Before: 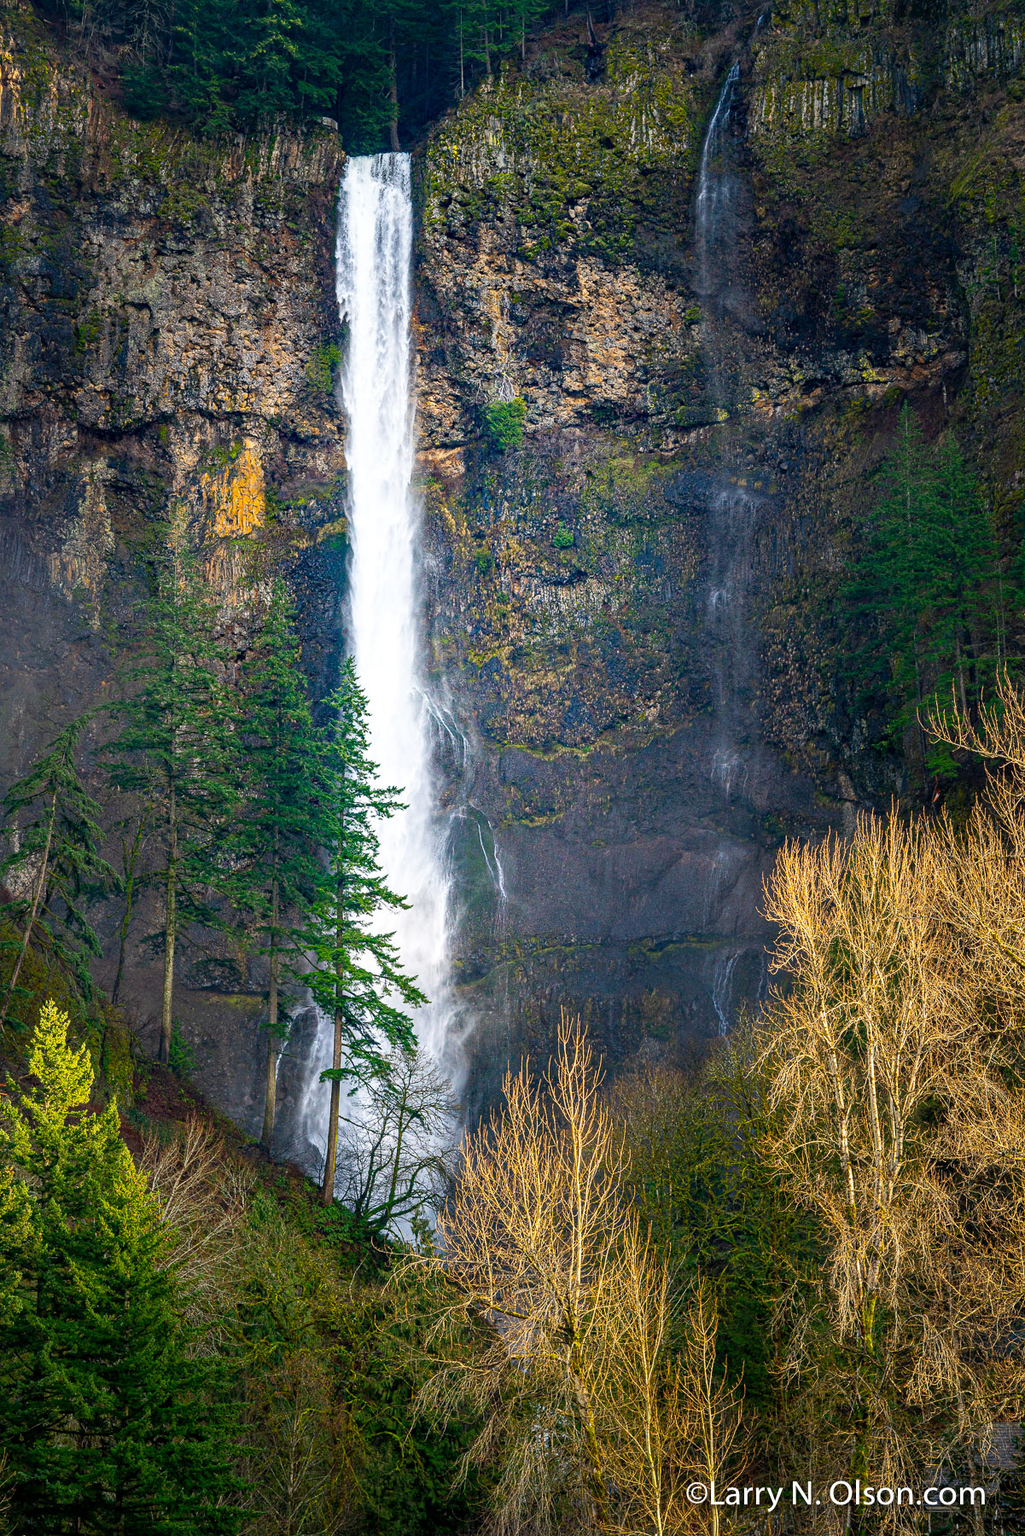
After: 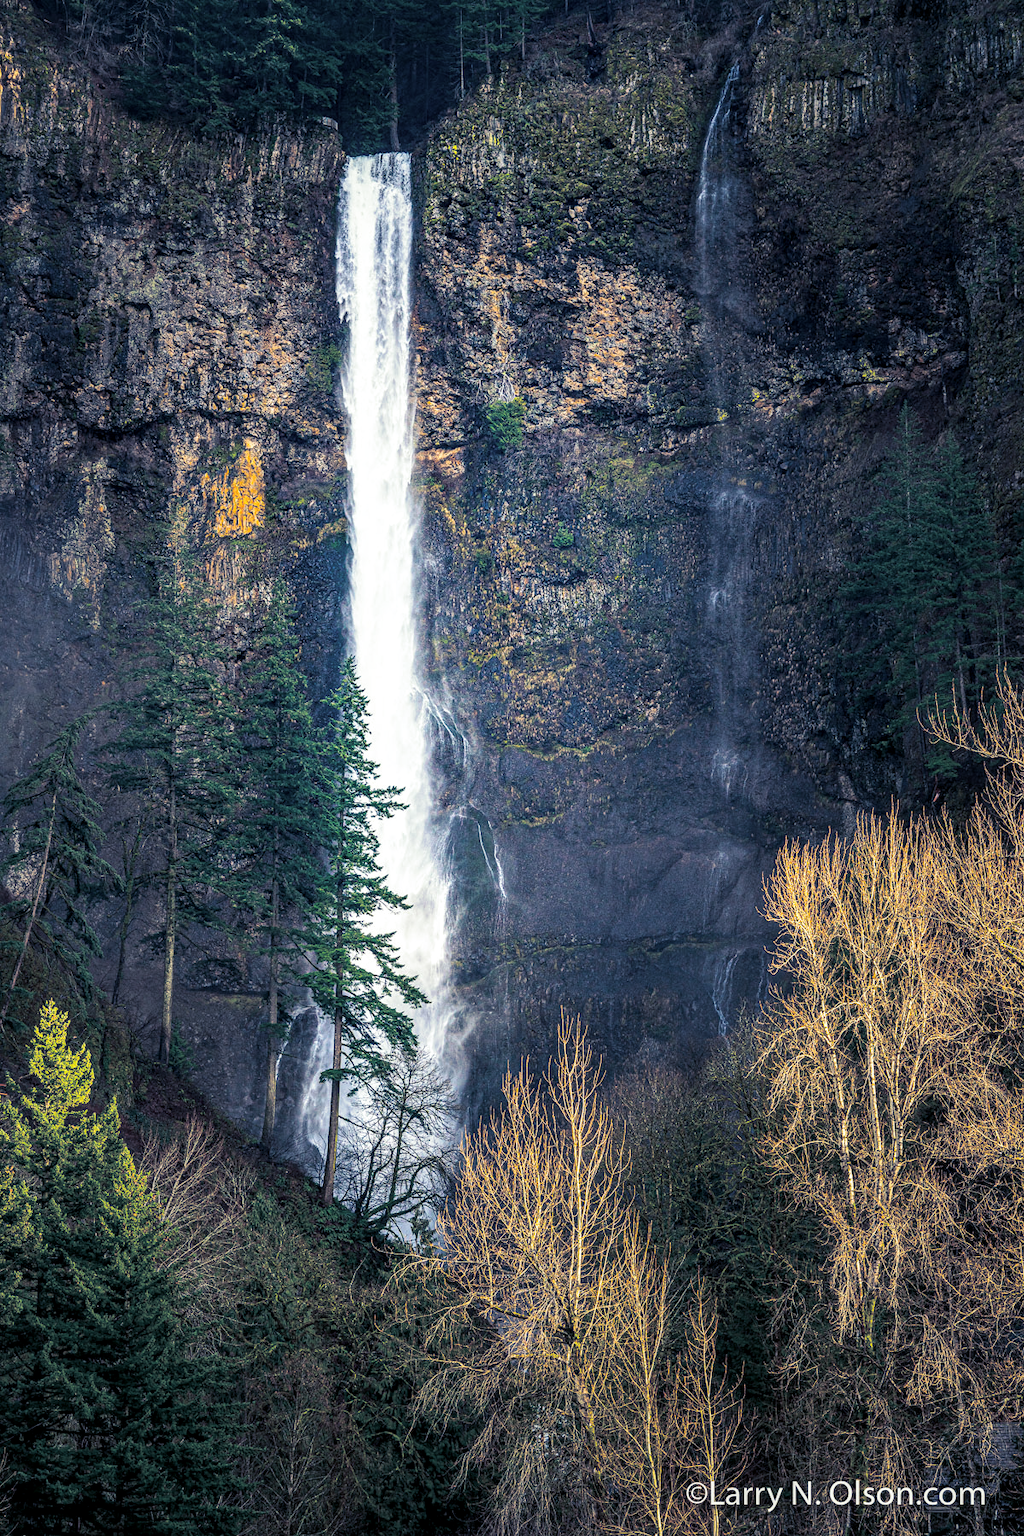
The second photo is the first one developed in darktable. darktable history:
local contrast: on, module defaults
split-toning: shadows › hue 230.4°
